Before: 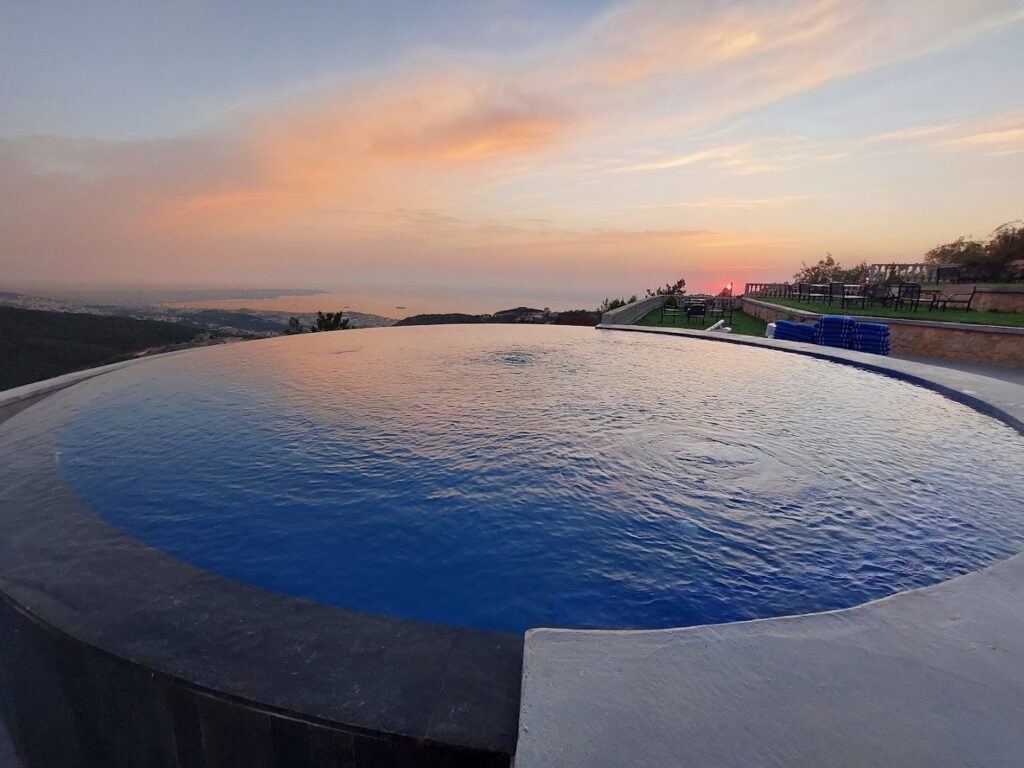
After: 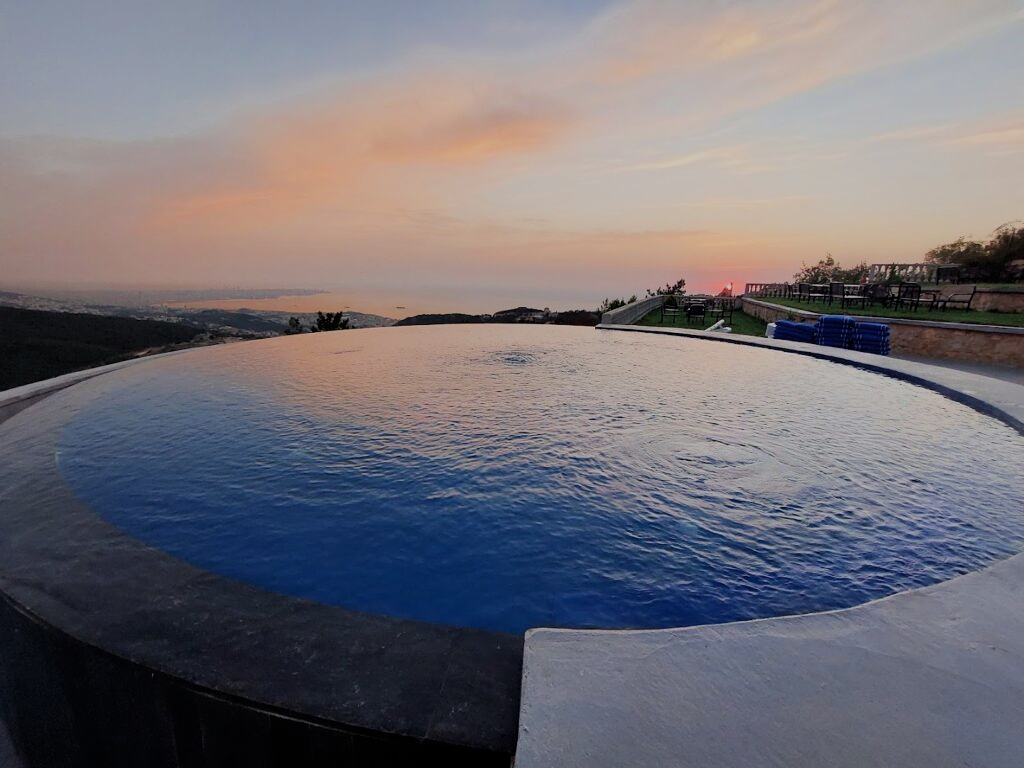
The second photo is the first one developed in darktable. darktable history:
filmic rgb: black relative exposure -6.98 EV, white relative exposure 5.63 EV, hardness 2.86
tone curve: curves: ch0 [(0, 0) (0.003, 0.003) (0.011, 0.011) (0.025, 0.024) (0.044, 0.043) (0.069, 0.068) (0.1, 0.097) (0.136, 0.133) (0.177, 0.173) (0.224, 0.219) (0.277, 0.27) (0.335, 0.327) (0.399, 0.39) (0.468, 0.457) (0.543, 0.545) (0.623, 0.625) (0.709, 0.71) (0.801, 0.801) (0.898, 0.898) (1, 1)], preserve colors none
